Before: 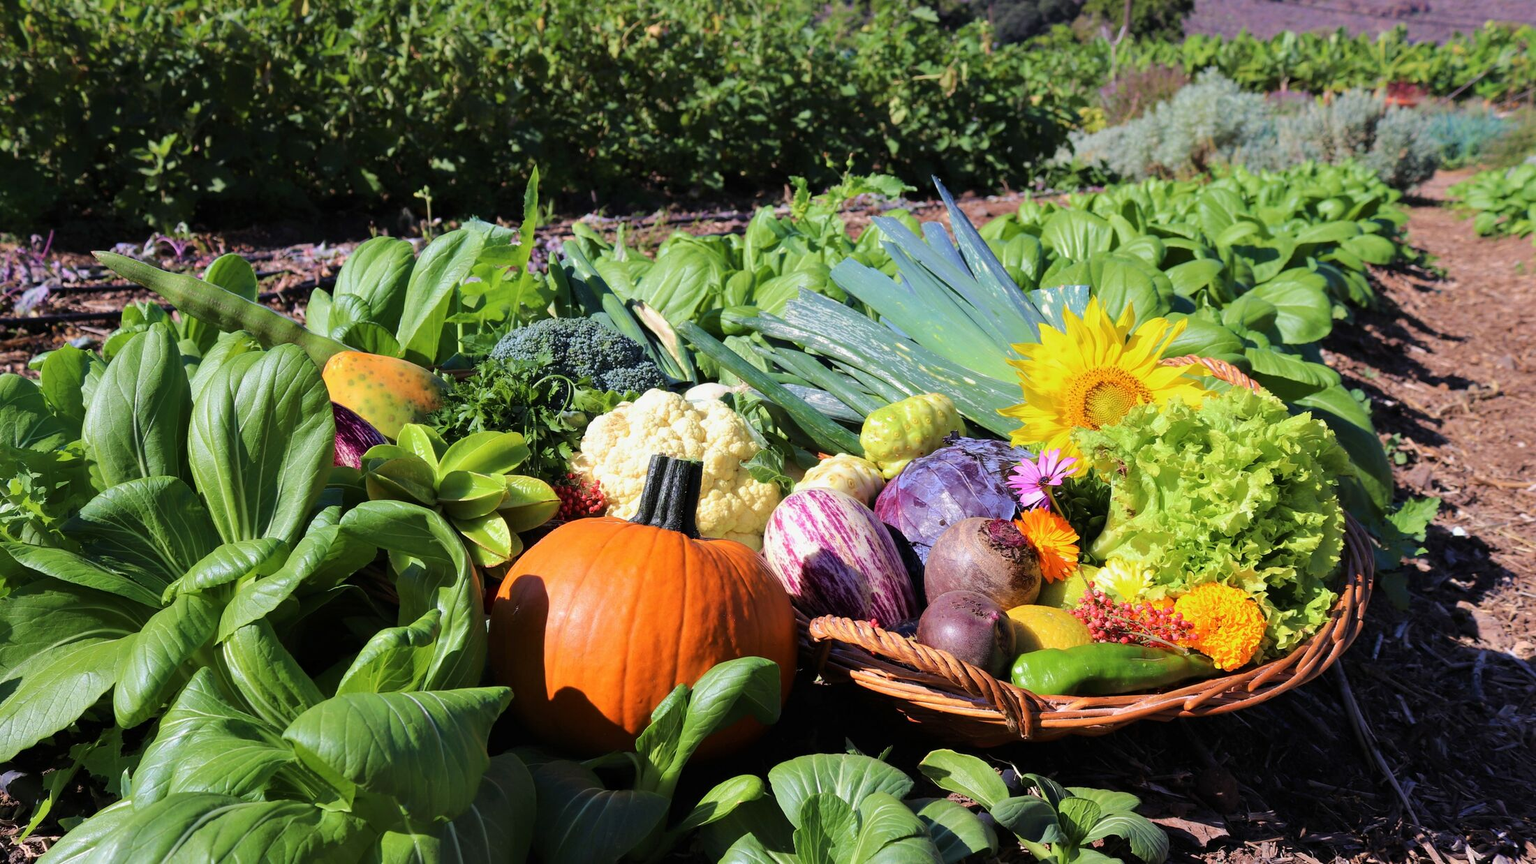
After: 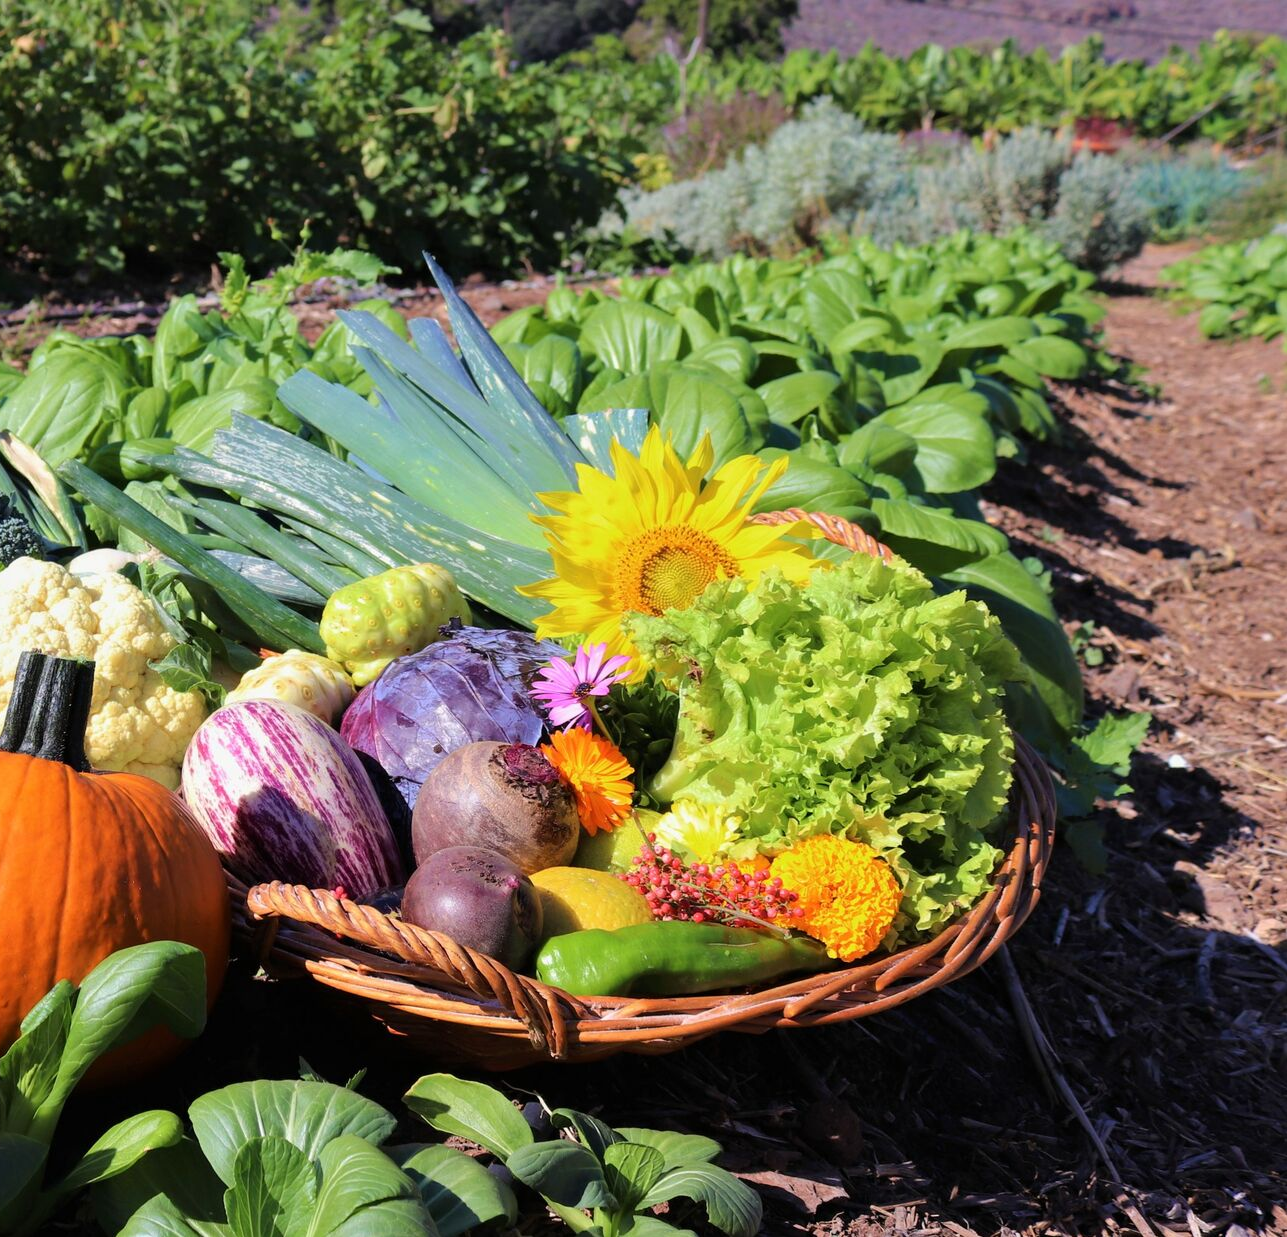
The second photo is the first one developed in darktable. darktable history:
tone equalizer: on, module defaults
crop: left 41.497%
